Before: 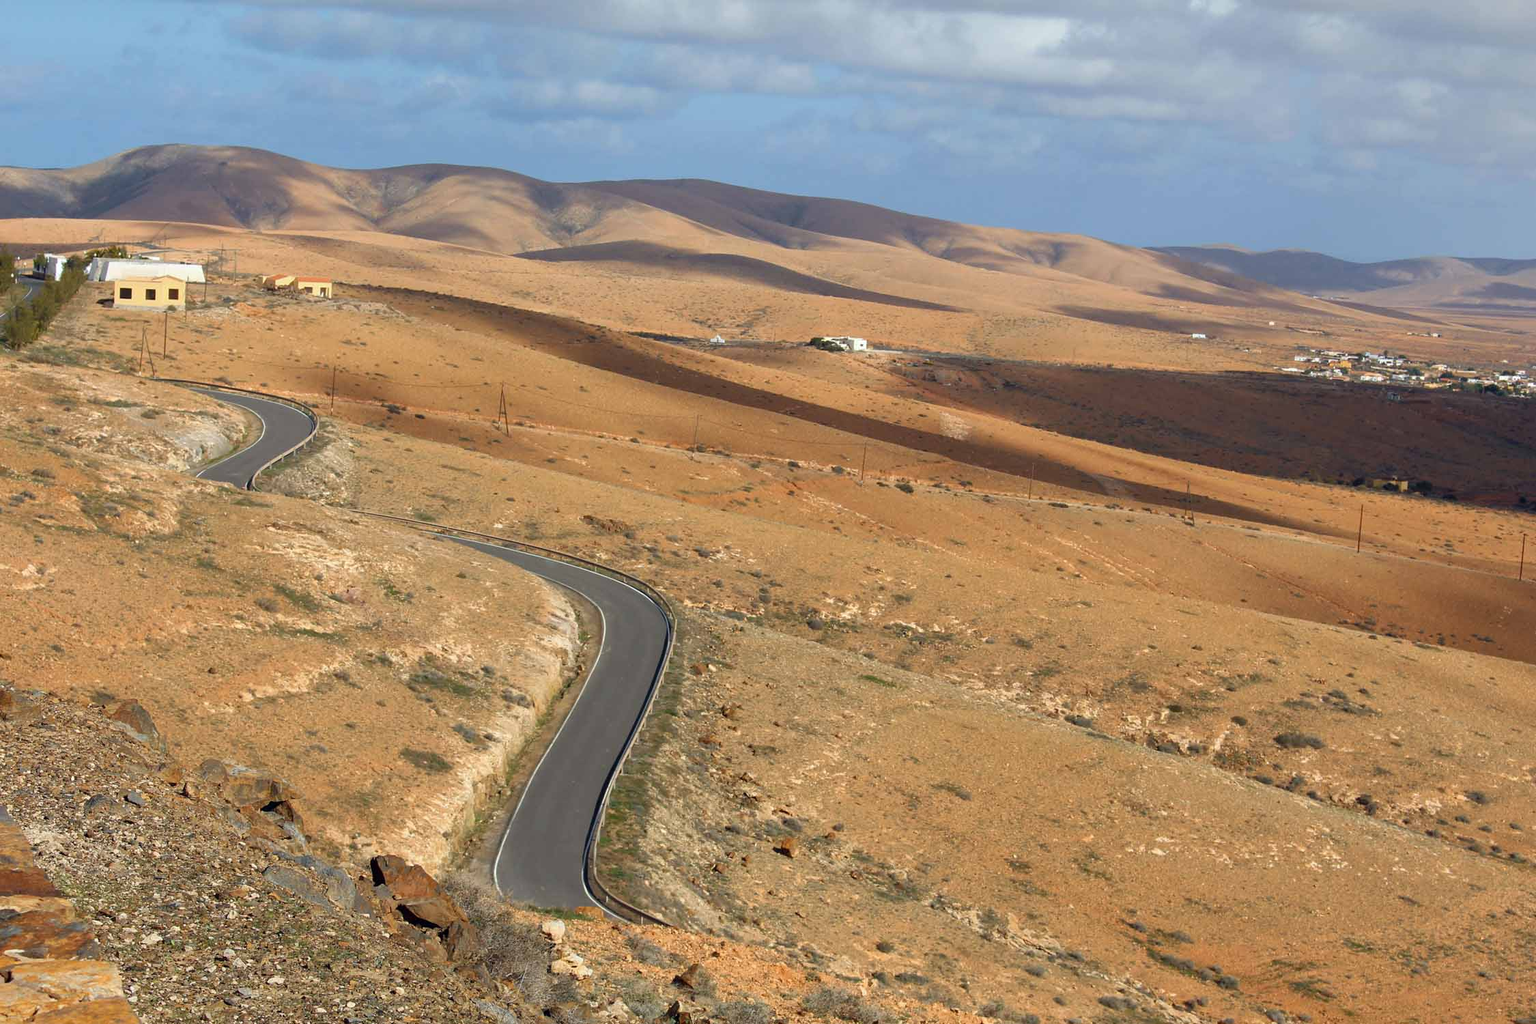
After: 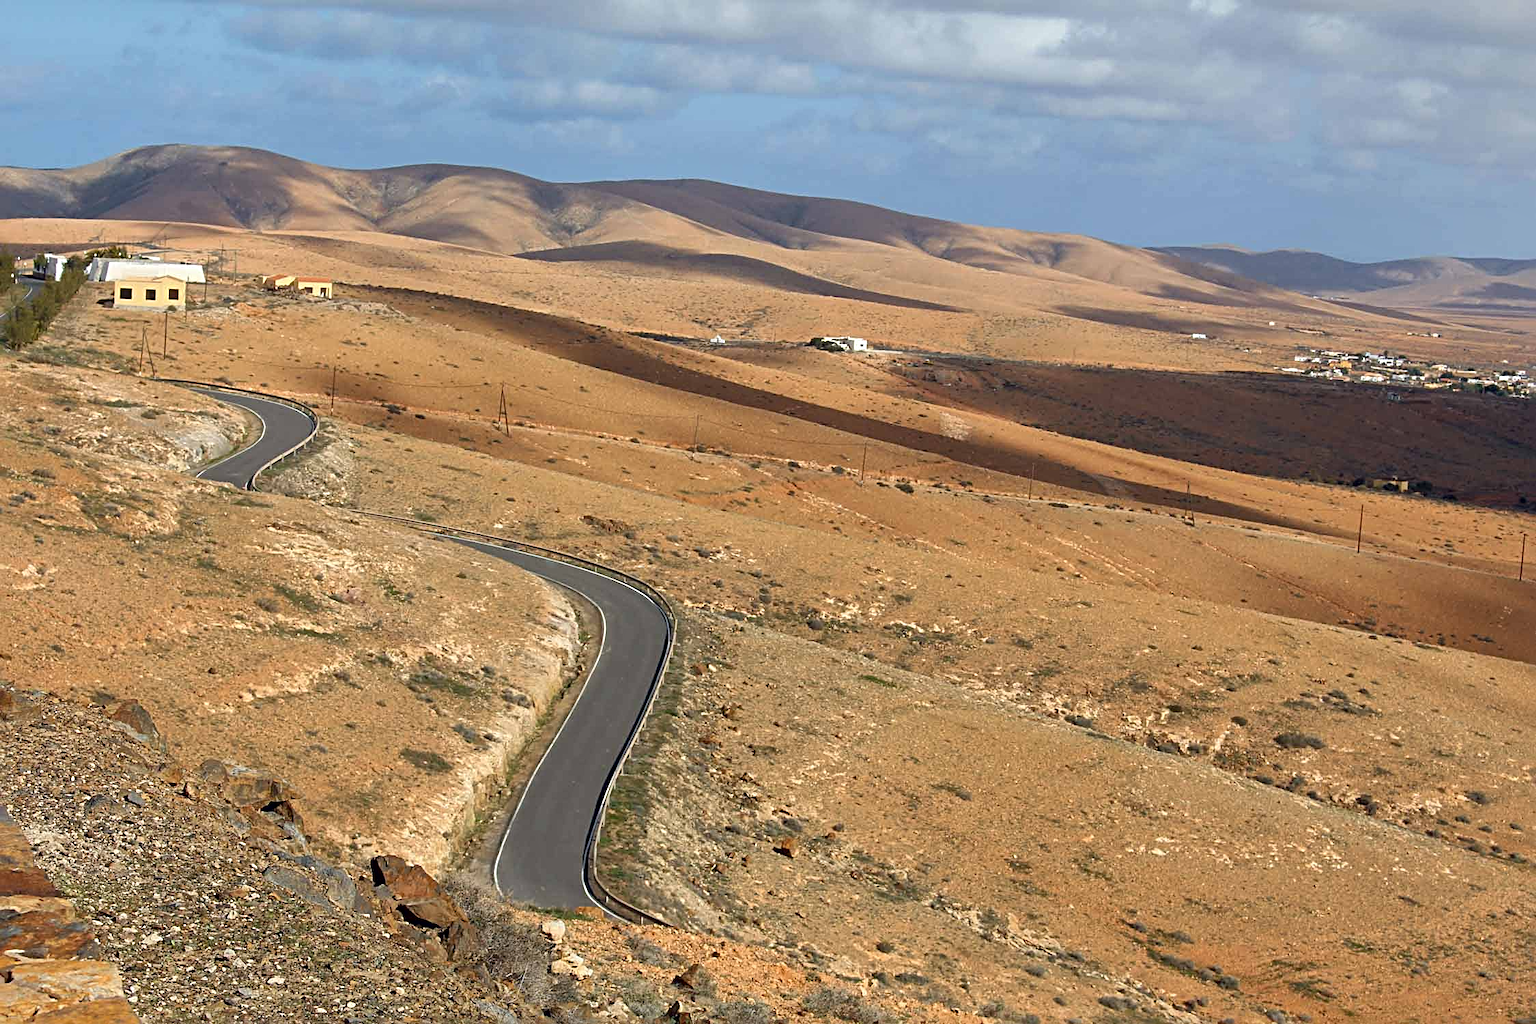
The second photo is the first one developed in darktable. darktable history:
local contrast: mode bilateral grid, contrast 21, coarseness 51, detail 119%, midtone range 0.2
sharpen: radius 3.994
